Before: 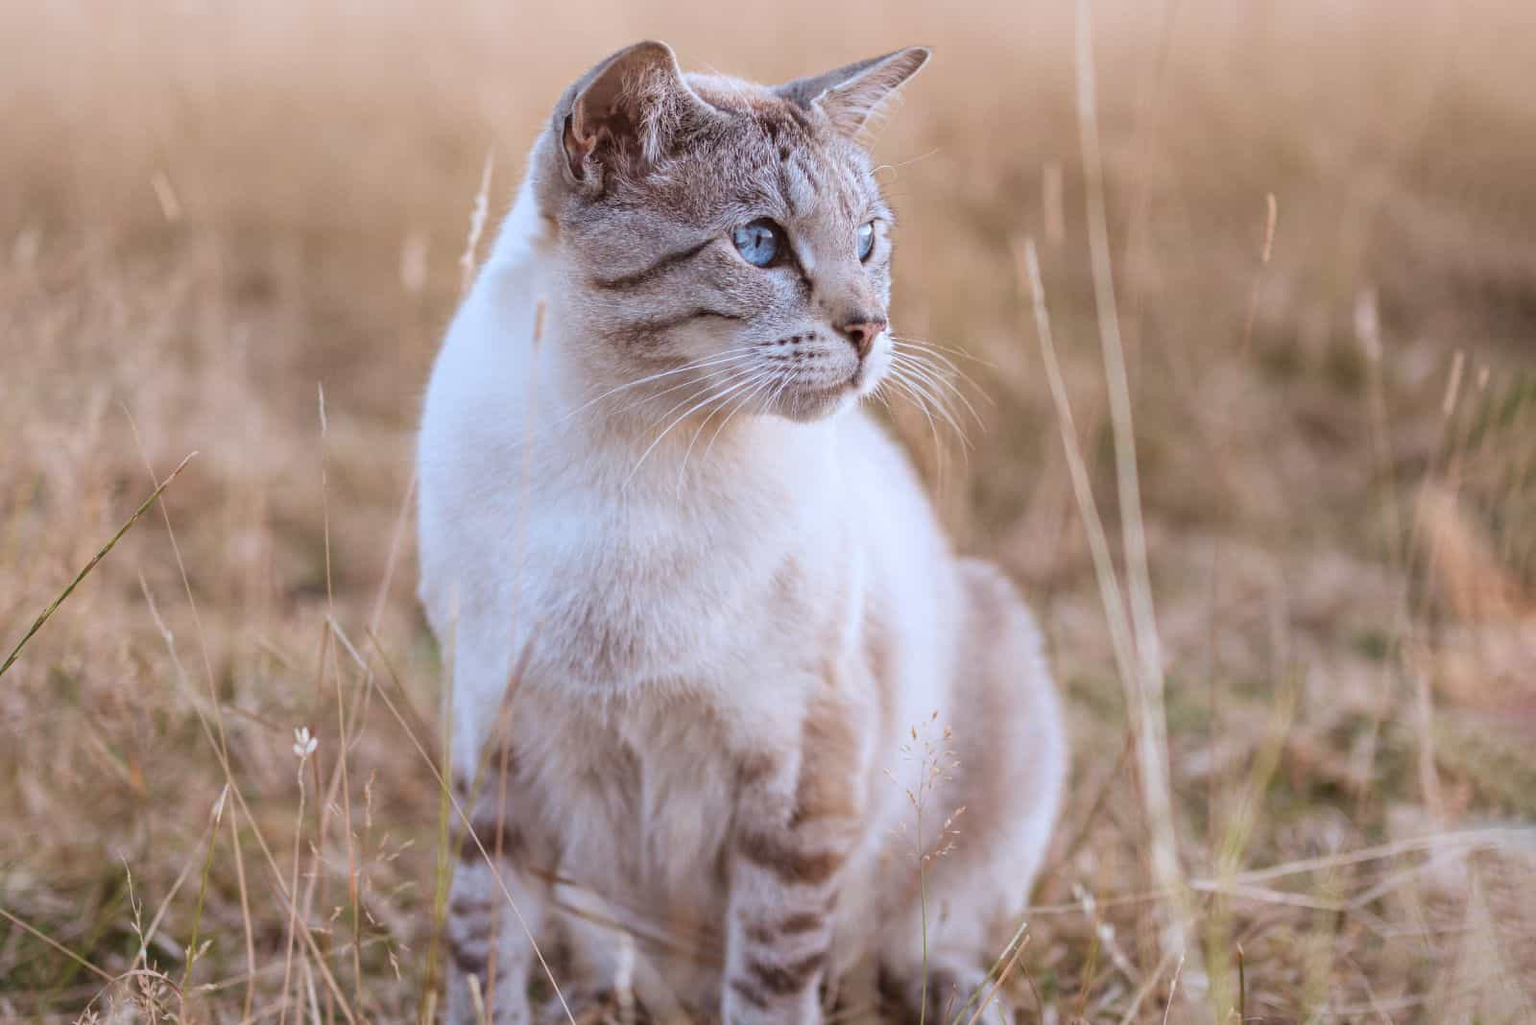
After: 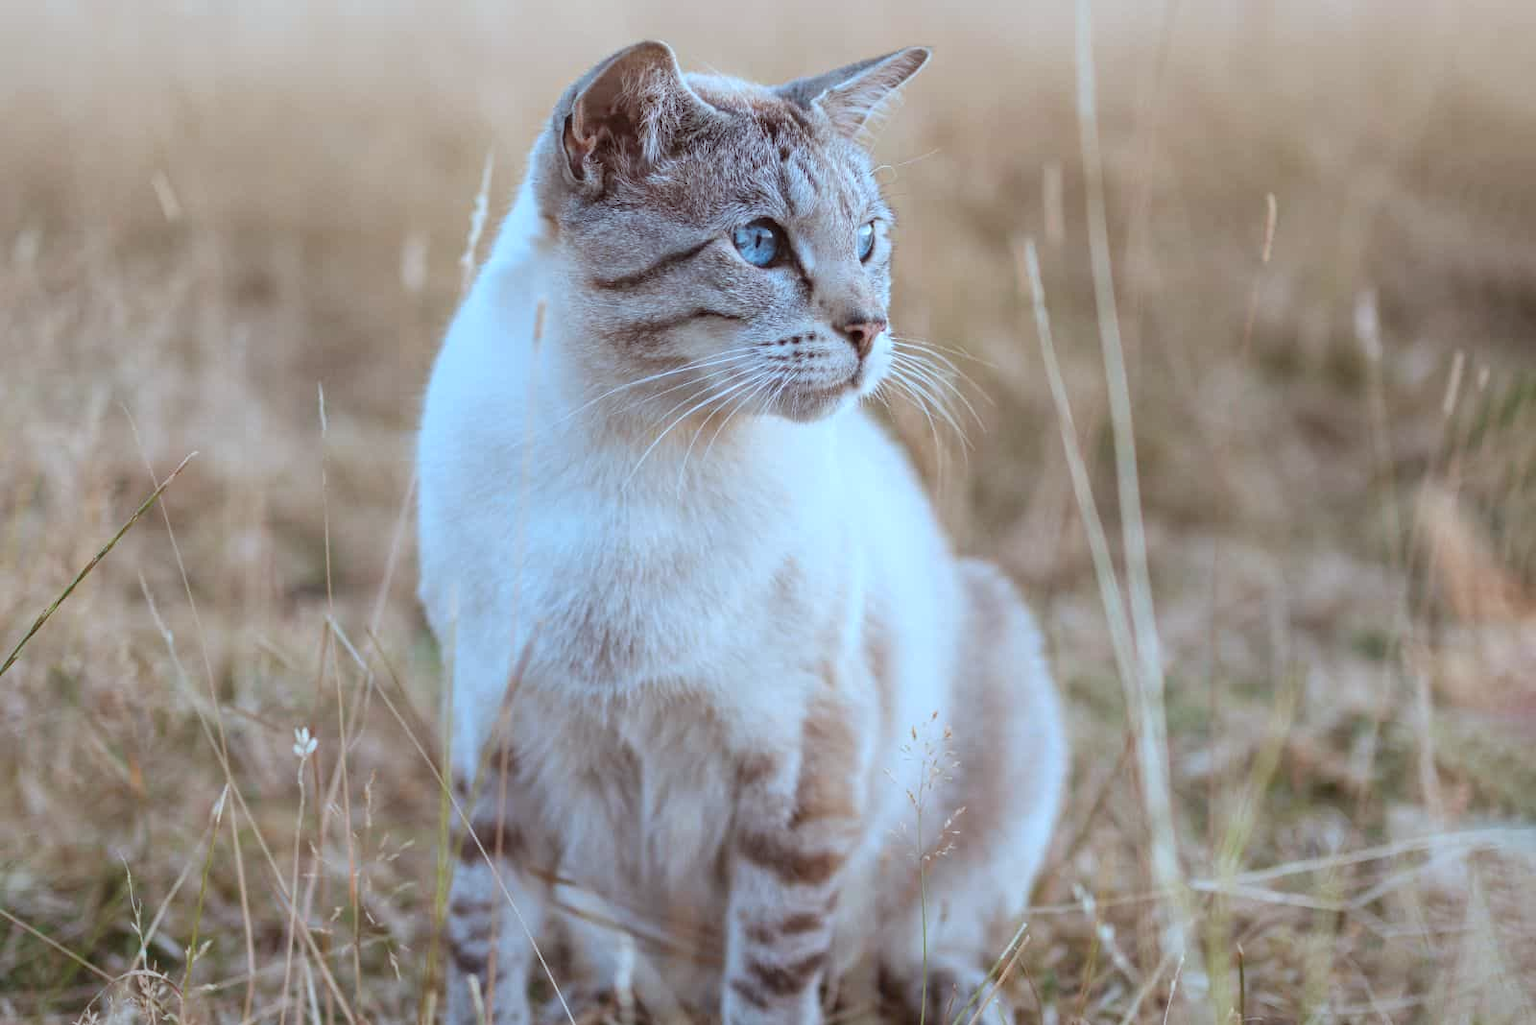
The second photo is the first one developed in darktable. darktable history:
exposure: compensate highlight preservation false
color correction: highlights a* -10.28, highlights b* -9.94
